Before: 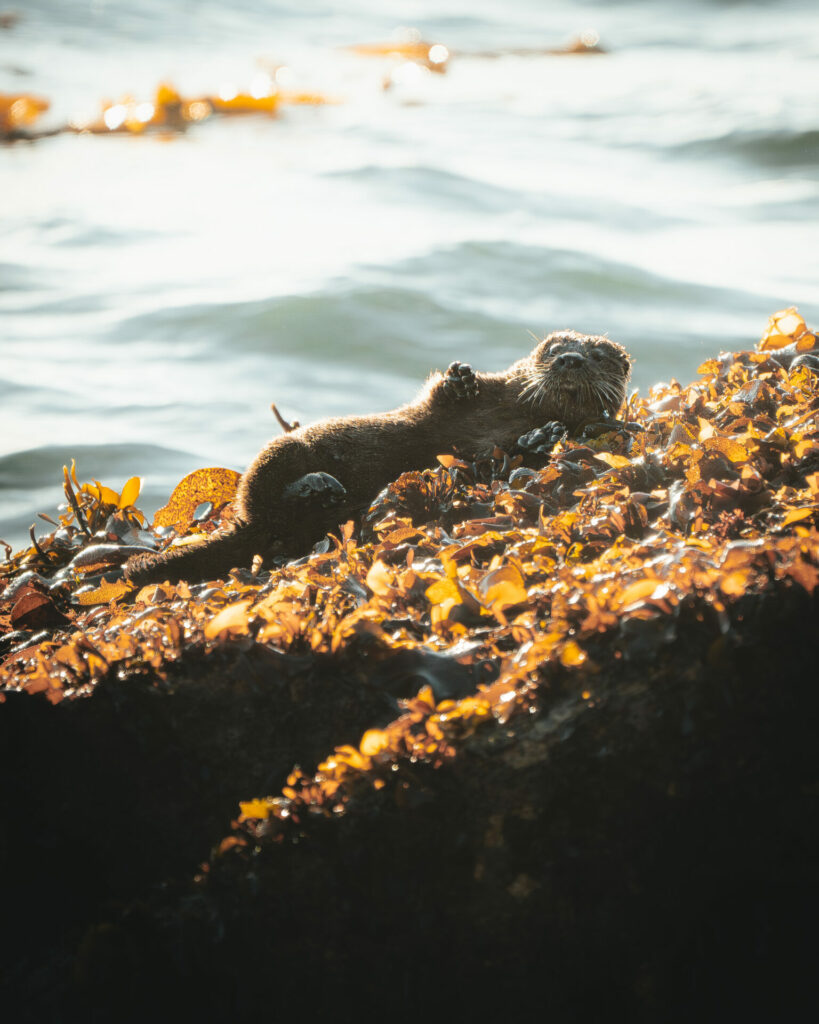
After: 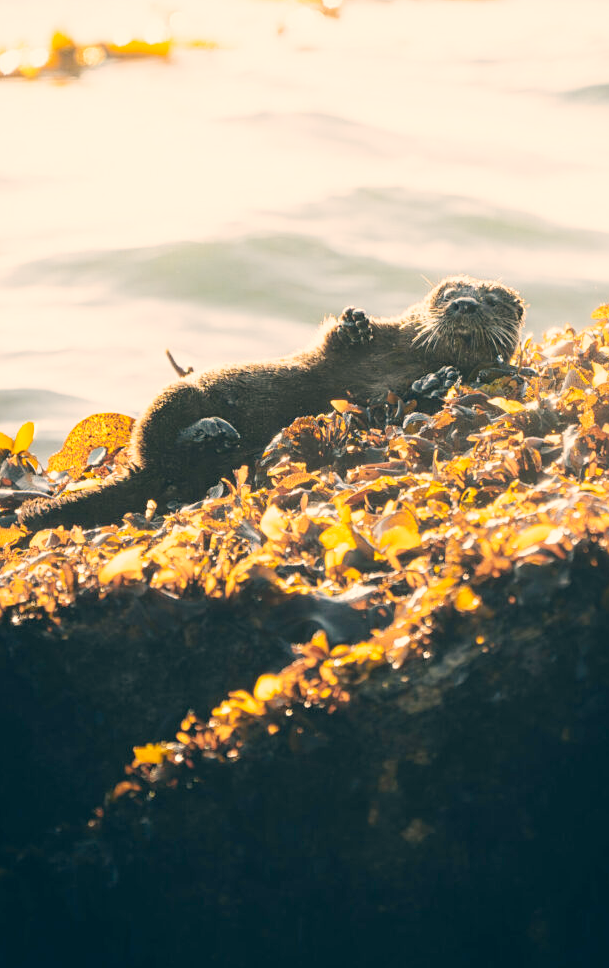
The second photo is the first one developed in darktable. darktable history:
sharpen: amount 0.216
base curve: curves: ch0 [(0, 0) (0.204, 0.334) (0.55, 0.733) (1, 1)], preserve colors none
crop and rotate: left 12.983%, top 5.385%, right 12.6%
color correction: highlights a* 10.36, highlights b* 14.71, shadows a* -9.87, shadows b* -14.87
